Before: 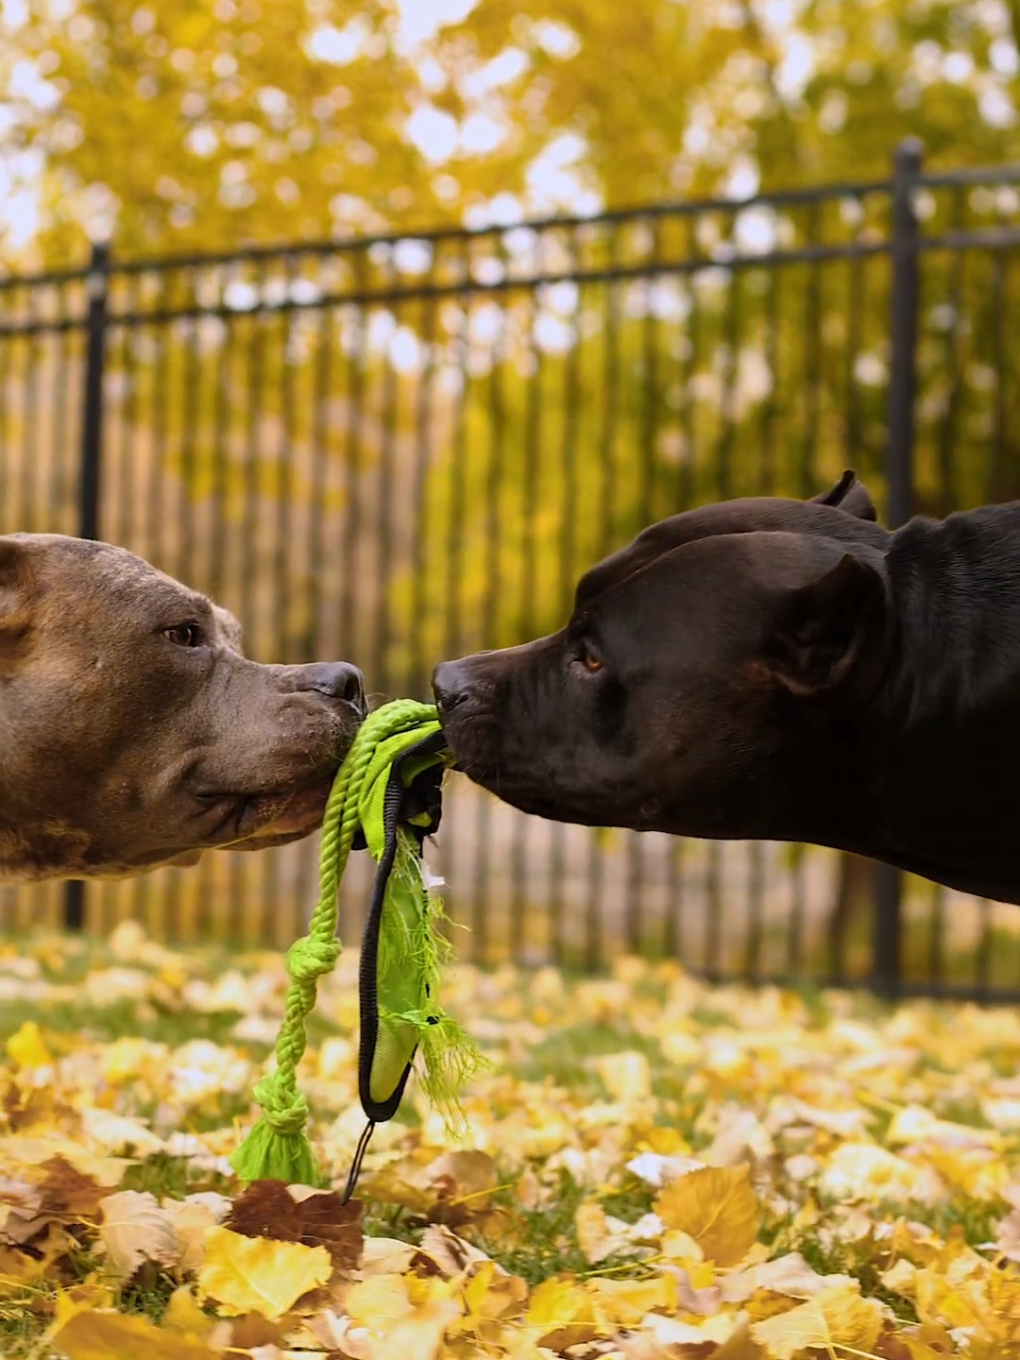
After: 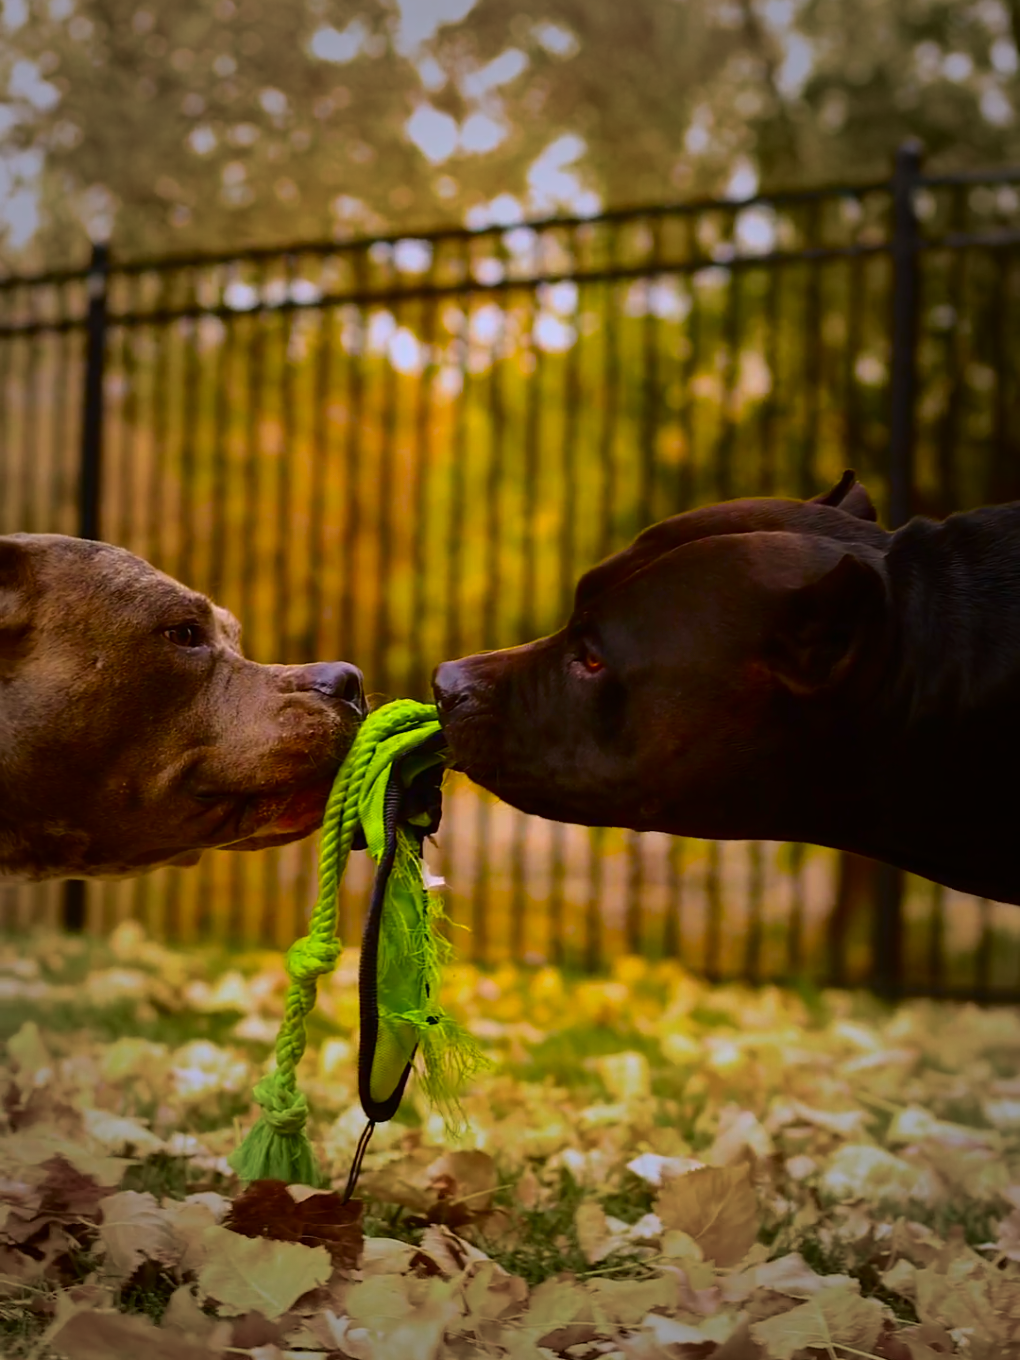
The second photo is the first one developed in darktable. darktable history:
contrast brightness saturation: contrast 0.096, brightness -0.27, saturation 0.141
color balance rgb: global offset › luminance 0.499%, perceptual saturation grading › global saturation 30.084%, perceptual brilliance grading › mid-tones 10.205%, perceptual brilliance grading › shadows 15.309%, global vibrance 50.771%
vignetting: fall-off start 34.63%, fall-off radius 64.32%, brightness -0.575, width/height ratio 0.96
